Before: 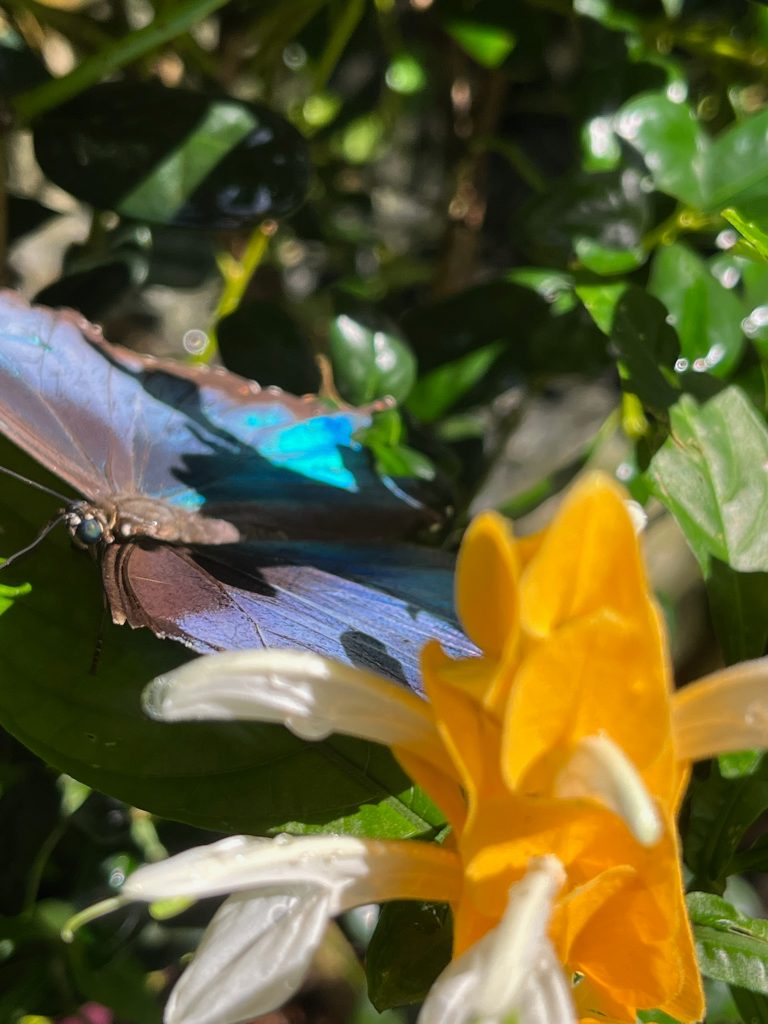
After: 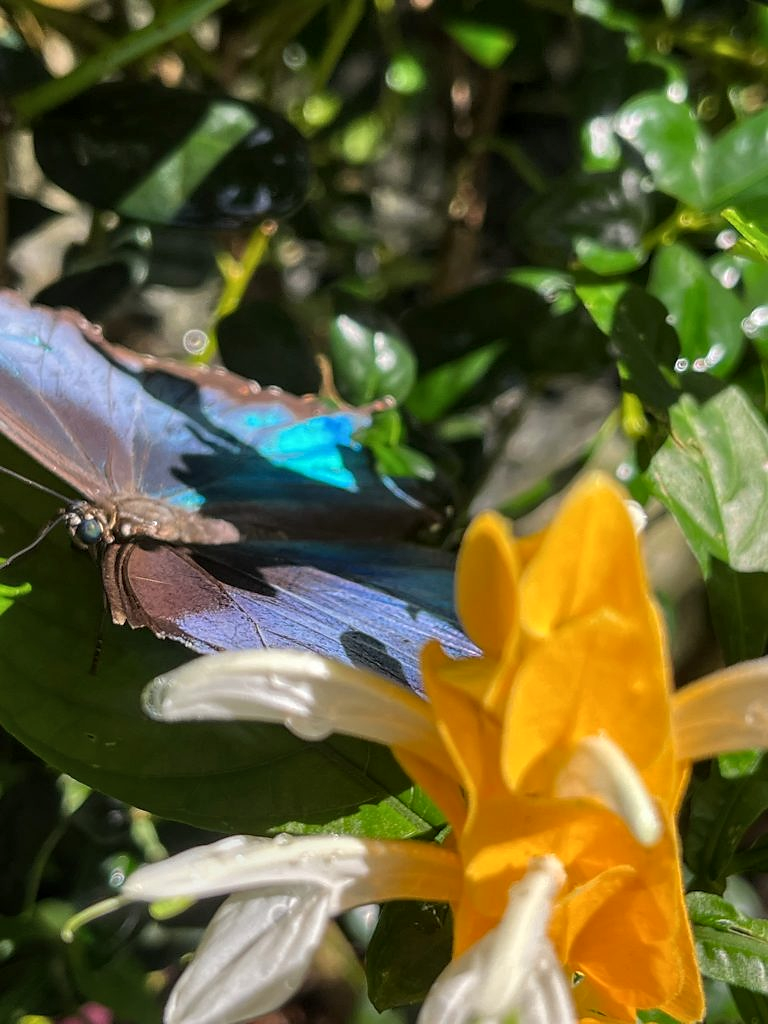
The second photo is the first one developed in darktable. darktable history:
local contrast: on, module defaults
sharpen: radius 1.052, threshold 1.094
